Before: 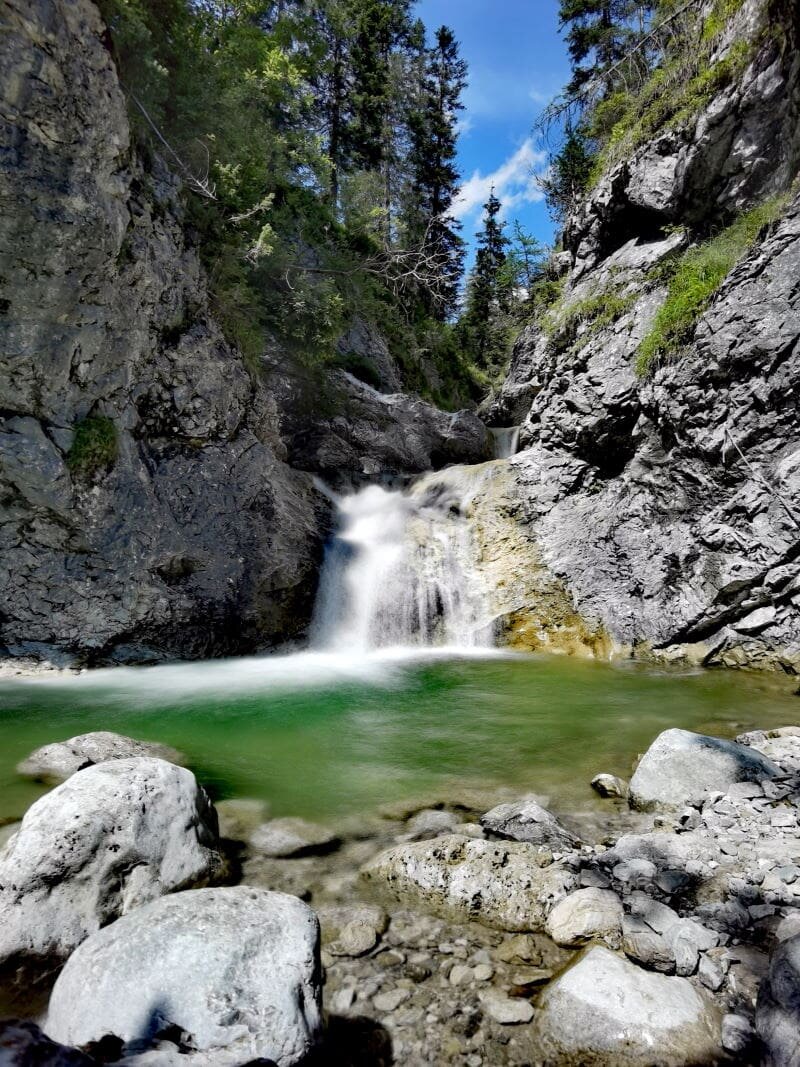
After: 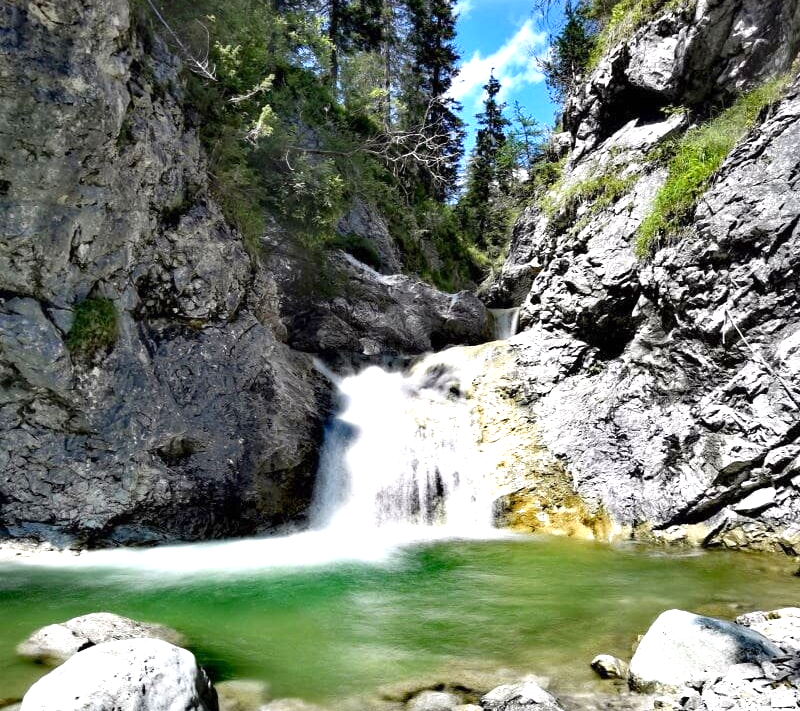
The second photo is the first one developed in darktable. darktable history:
exposure: black level correction 0, exposure 0.95 EV, compensate exposure bias true, compensate highlight preservation false
crop: top 11.166%, bottom 22.168%
contrast brightness saturation: contrast 0.03, brightness -0.04
